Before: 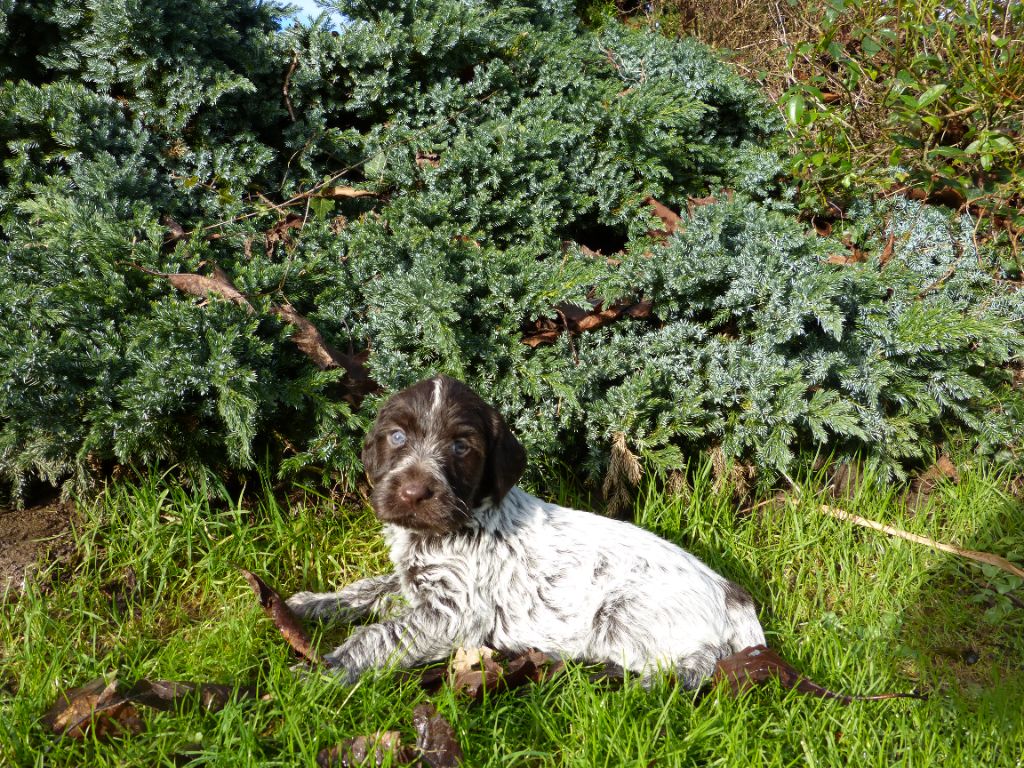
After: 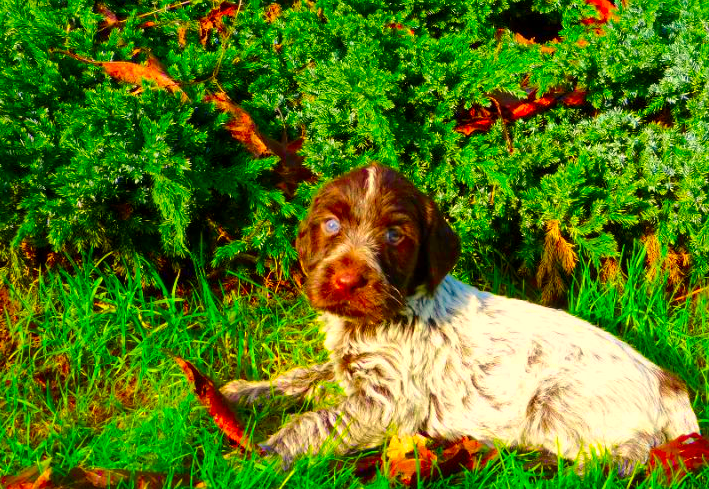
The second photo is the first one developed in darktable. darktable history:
local contrast: mode bilateral grid, contrast 20, coarseness 50, detail 120%, midtone range 0.2
crop: left 6.488%, top 27.668%, right 24.183%, bottom 8.656%
color correction: saturation 3
color calibration: x 0.334, y 0.349, temperature 5426 K
color balance rgb: perceptual saturation grading › global saturation 25%, perceptual brilliance grading › mid-tones 10%, perceptual brilliance grading › shadows 15%, global vibrance 20%
